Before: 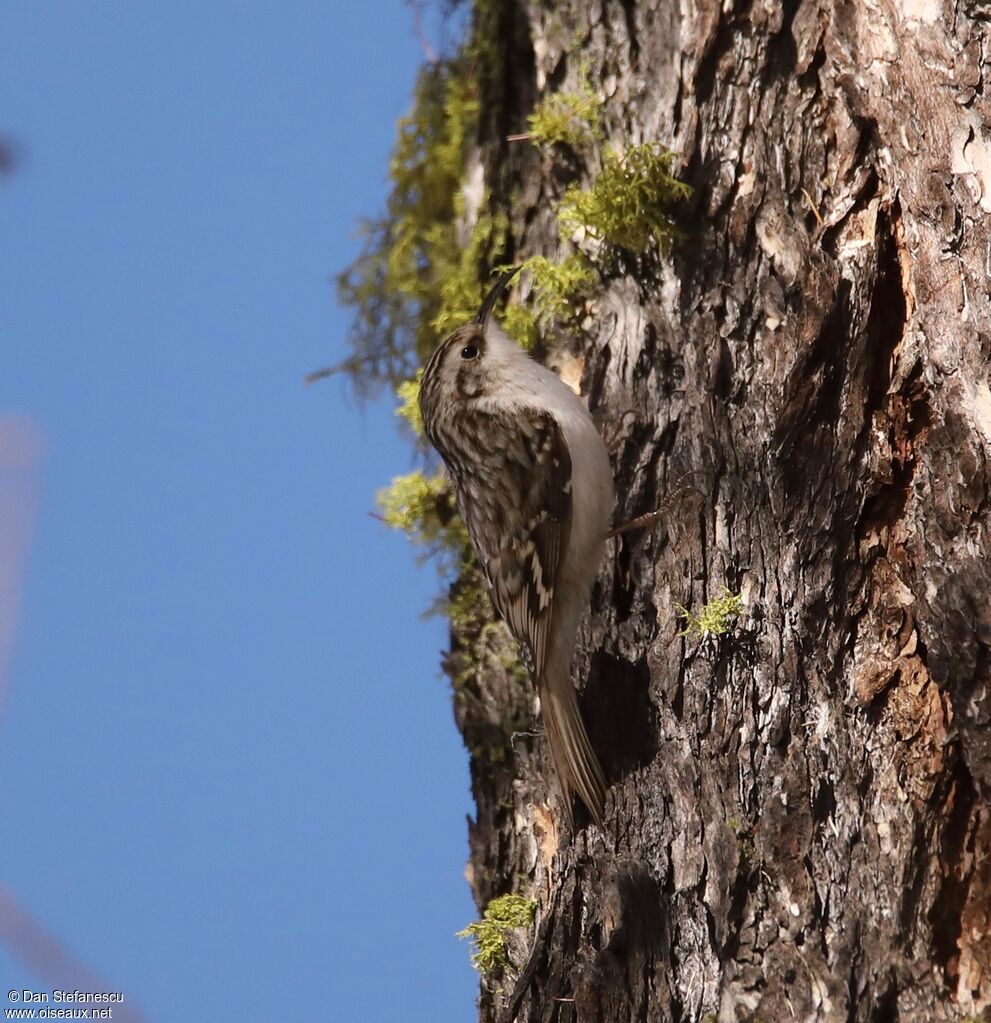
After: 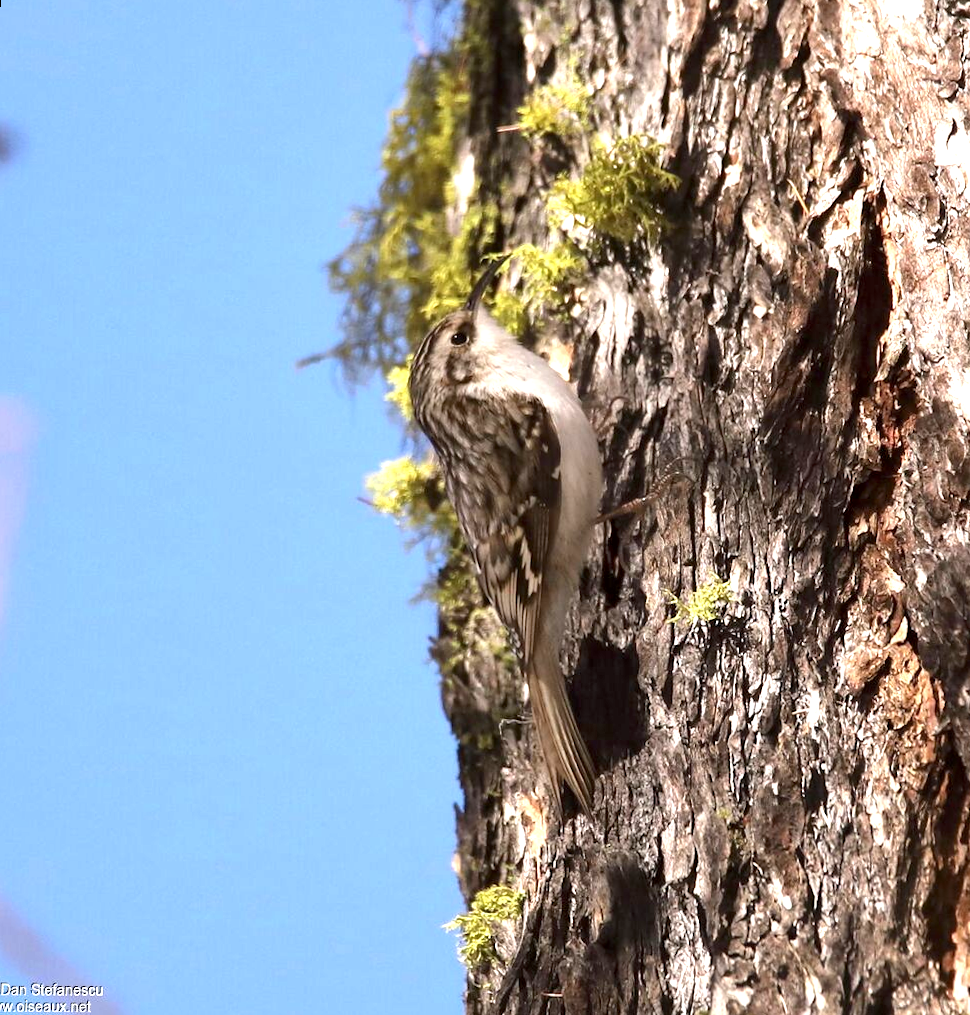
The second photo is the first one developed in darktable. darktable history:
local contrast: mode bilateral grid, contrast 20, coarseness 50, detail 130%, midtone range 0.2
exposure: black level correction 0.001, exposure 1.116 EV, compensate highlight preservation false
rotate and perspective: rotation 0.226°, lens shift (vertical) -0.042, crop left 0.023, crop right 0.982, crop top 0.006, crop bottom 0.994
color balance rgb: on, module defaults
